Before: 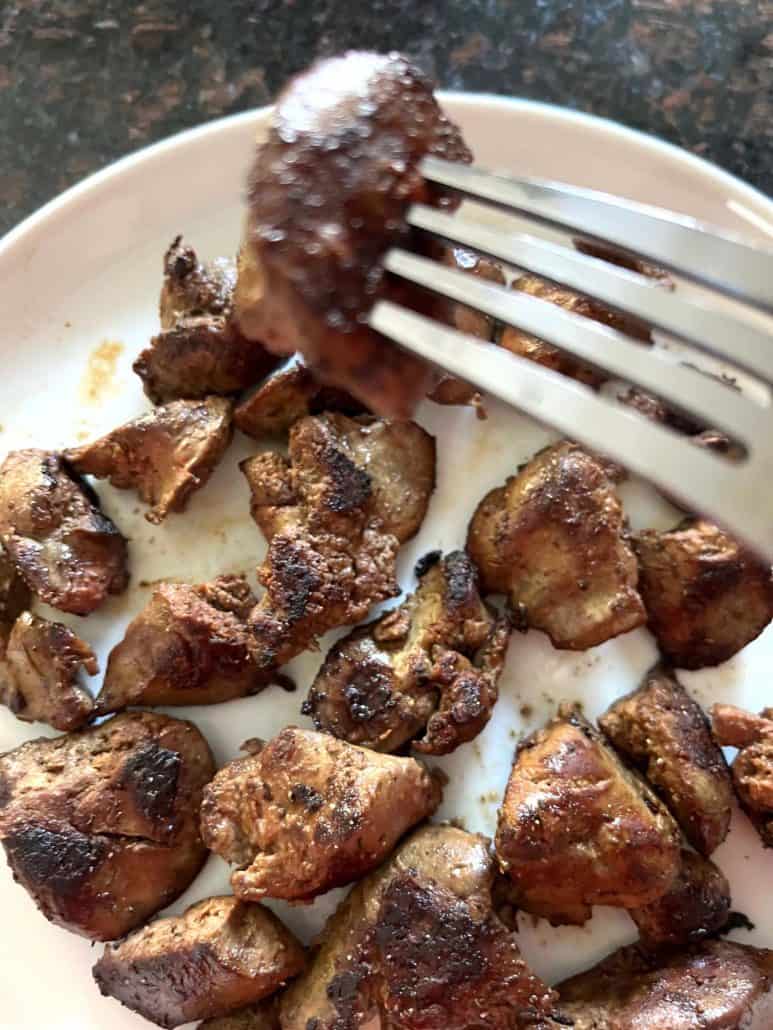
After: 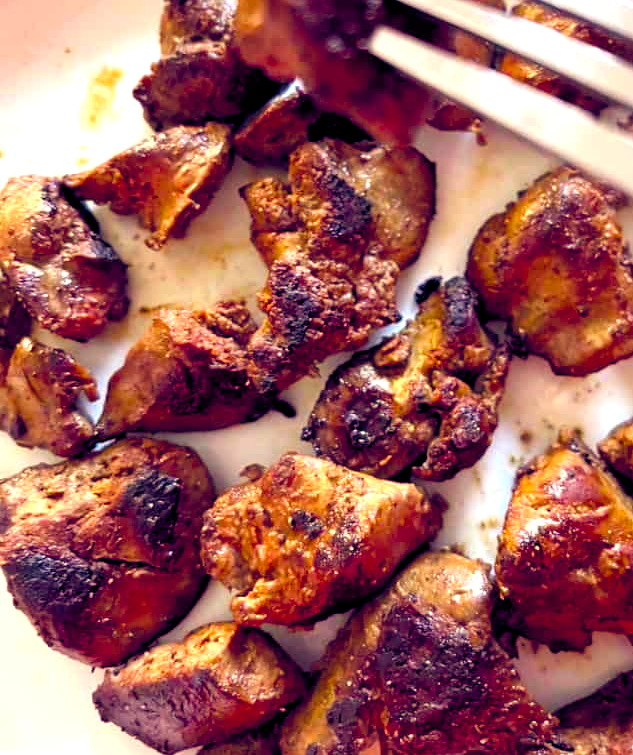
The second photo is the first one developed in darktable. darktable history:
color balance rgb: power › luminance -7.704%, power › chroma 1.368%, power › hue 330.42°, highlights gain › chroma 2.977%, highlights gain › hue 60.14°, global offset › luminance -0.278%, global offset › chroma 0.306%, global offset › hue 260.6°, linear chroma grading › shadows 15.669%, perceptual saturation grading › global saturation 37.199%, perceptual saturation grading › shadows 34.961%, perceptual brilliance grading › global brilliance 10.203%, perceptual brilliance grading › shadows 15.818%, global vibrance 20%
crop: top 26.637%, right 18.033%
